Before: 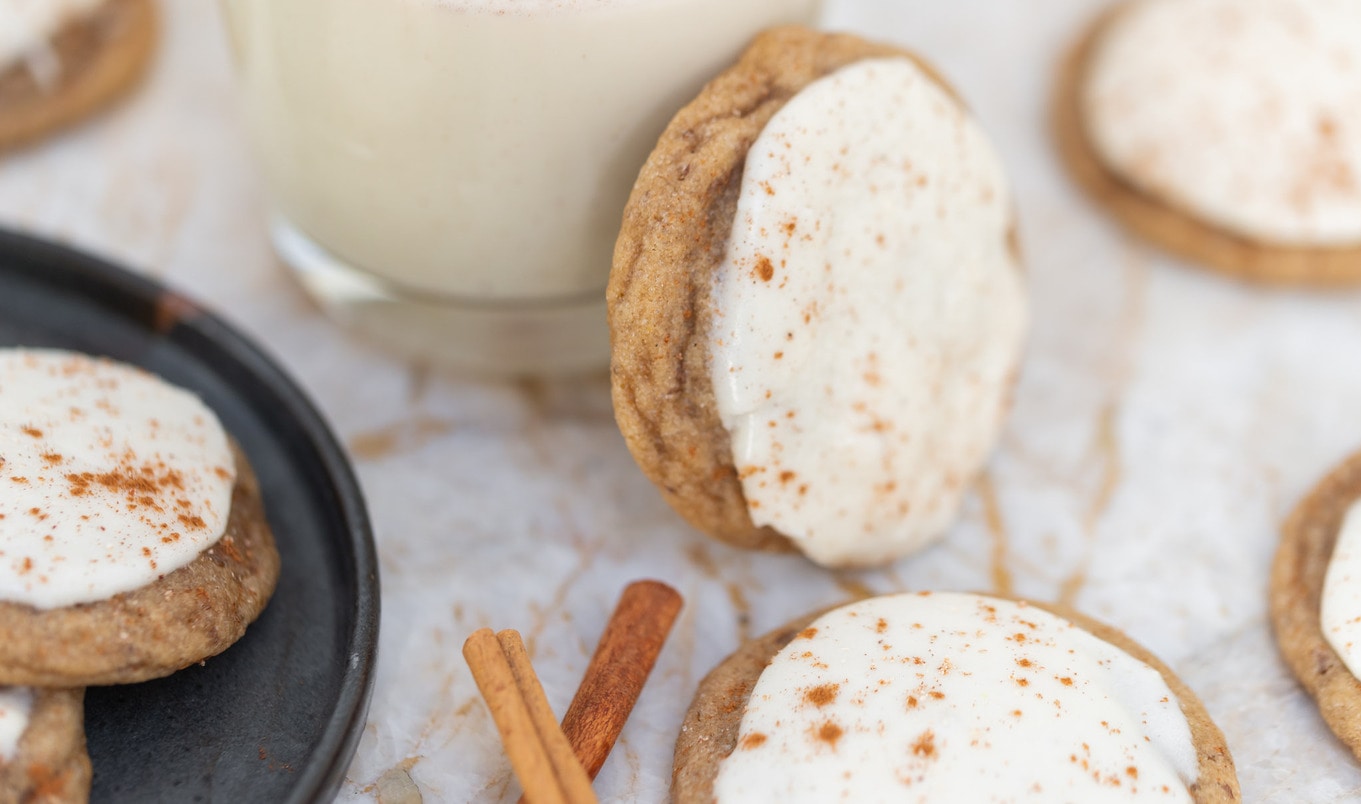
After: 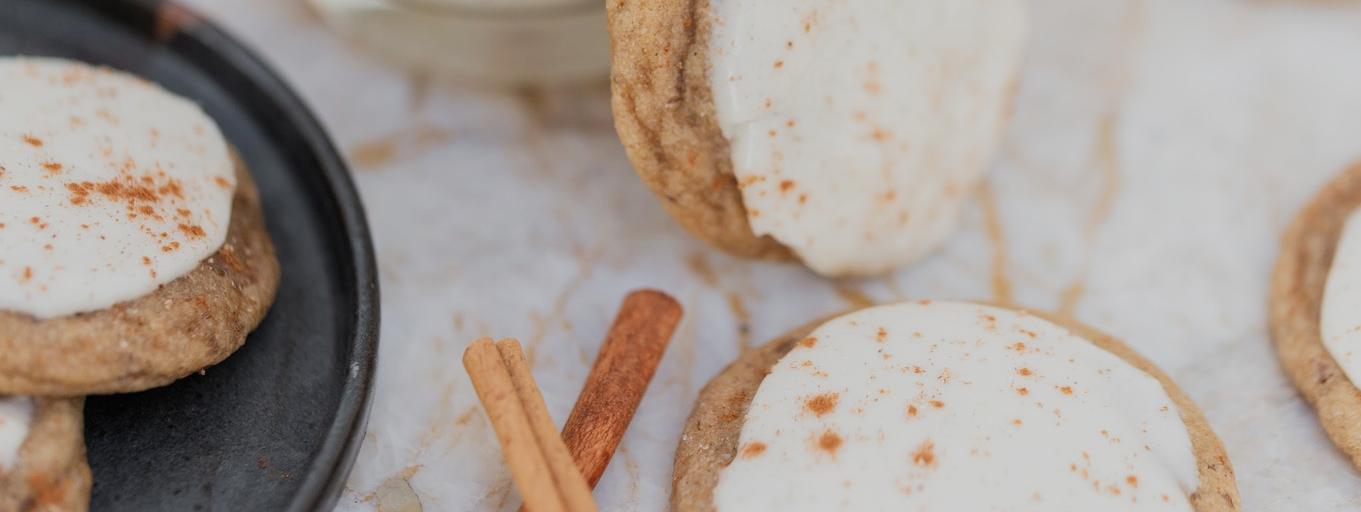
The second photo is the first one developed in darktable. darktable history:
crop and rotate: top 36.306%
filmic rgb: black relative exposure -7.96 EV, white relative exposure 3.9 EV, threshold 5.99 EV, hardness 4.22, color science v5 (2021), contrast in shadows safe, contrast in highlights safe, enable highlight reconstruction true
